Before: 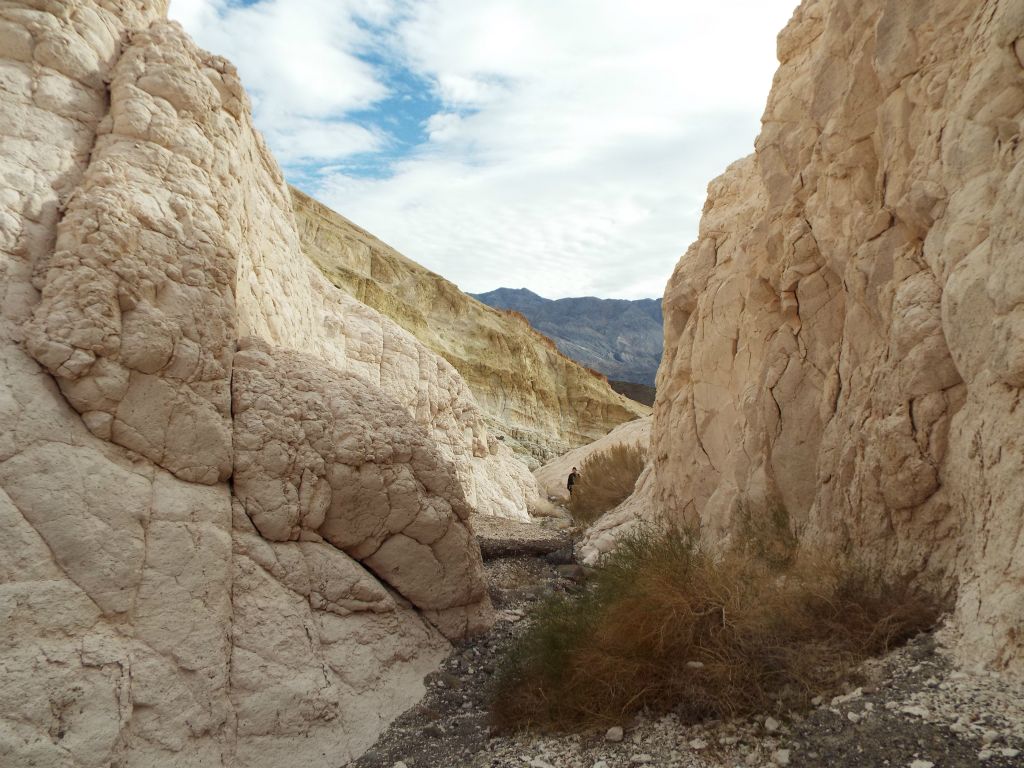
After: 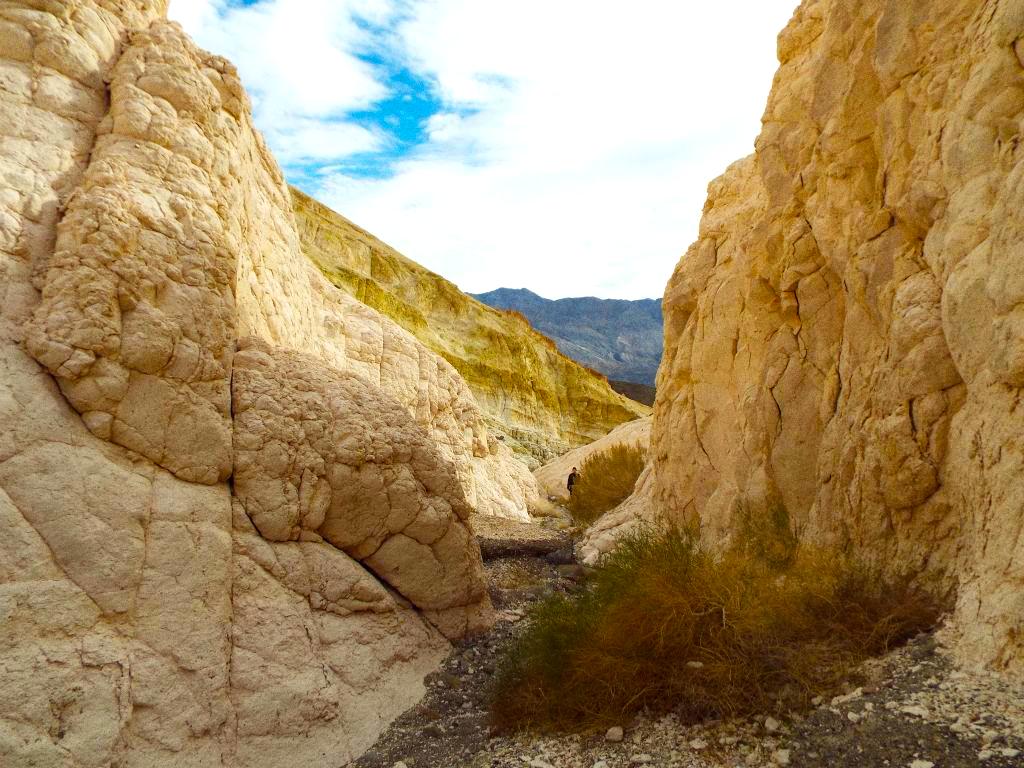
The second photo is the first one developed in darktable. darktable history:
color balance rgb: linear chroma grading › global chroma 10%, perceptual saturation grading › global saturation 30%, global vibrance 10%
color balance: lift [1, 1.001, 0.999, 1.001], gamma [1, 1.004, 1.007, 0.993], gain [1, 0.991, 0.987, 1.013], contrast 7.5%, contrast fulcrum 10%, output saturation 115%
white balance: red 1.009, blue 0.985
grain: coarseness 0.09 ISO
